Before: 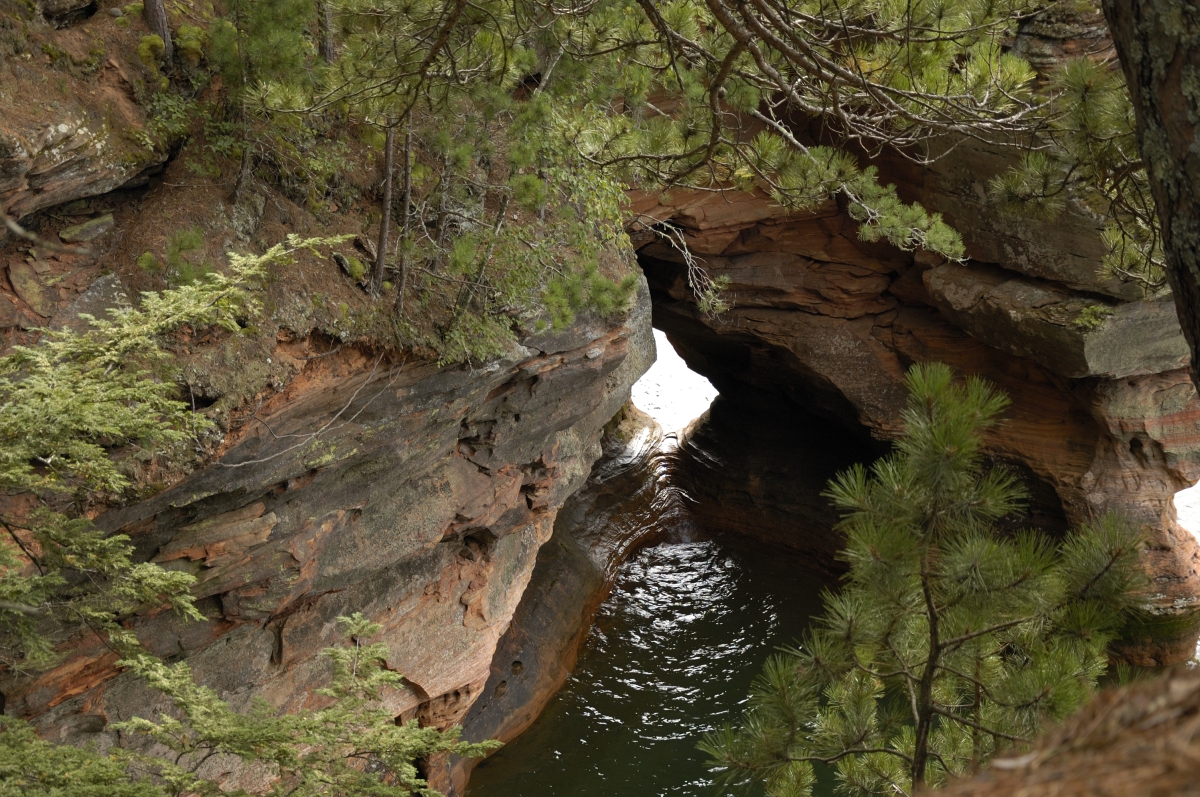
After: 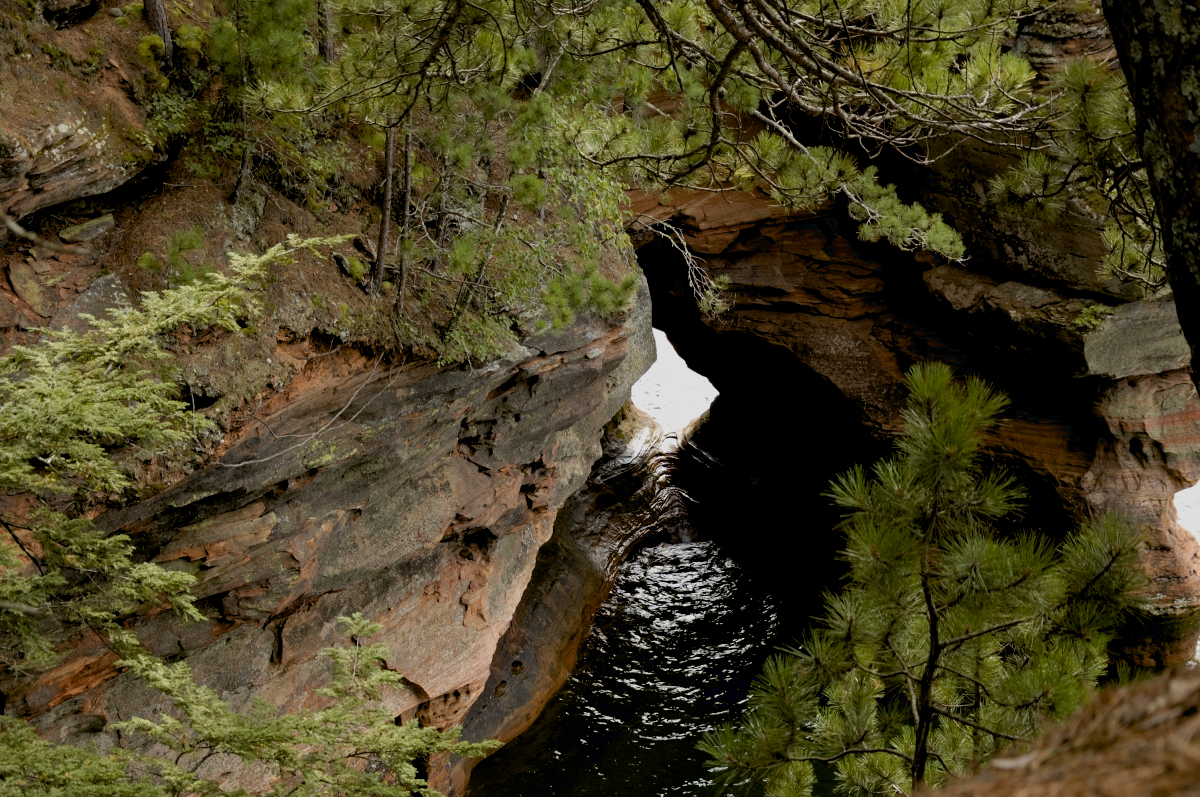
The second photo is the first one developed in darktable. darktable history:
exposure: black level correction 0.014, compensate exposure bias true, compensate highlight preservation false
filmic rgb: middle gray luminance 18.4%, black relative exposure -11.18 EV, white relative exposure 3.72 EV, threshold 3.04 EV, target black luminance 0%, hardness 5.86, latitude 57.22%, contrast 0.964, shadows ↔ highlights balance 49.4%, enable highlight reconstruction true
